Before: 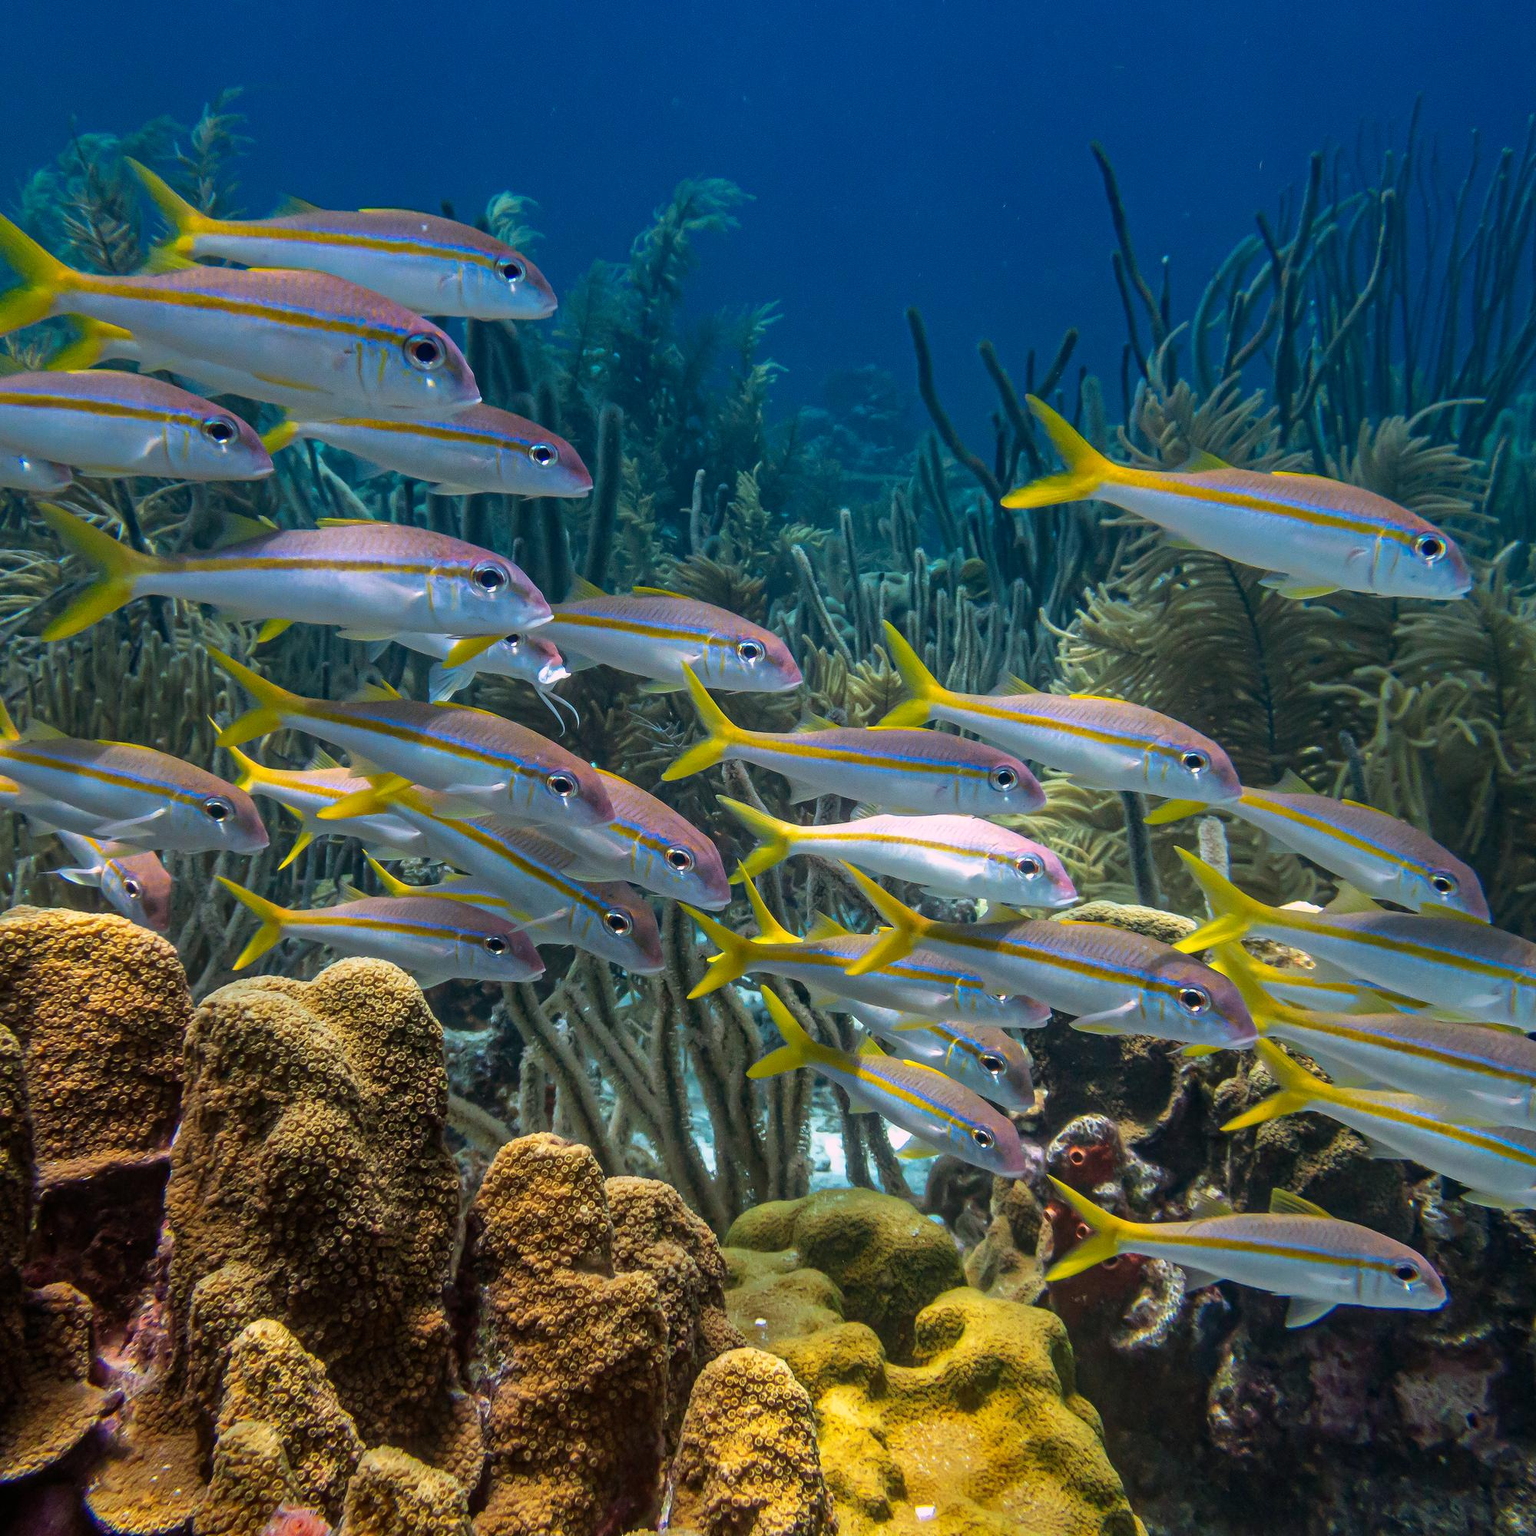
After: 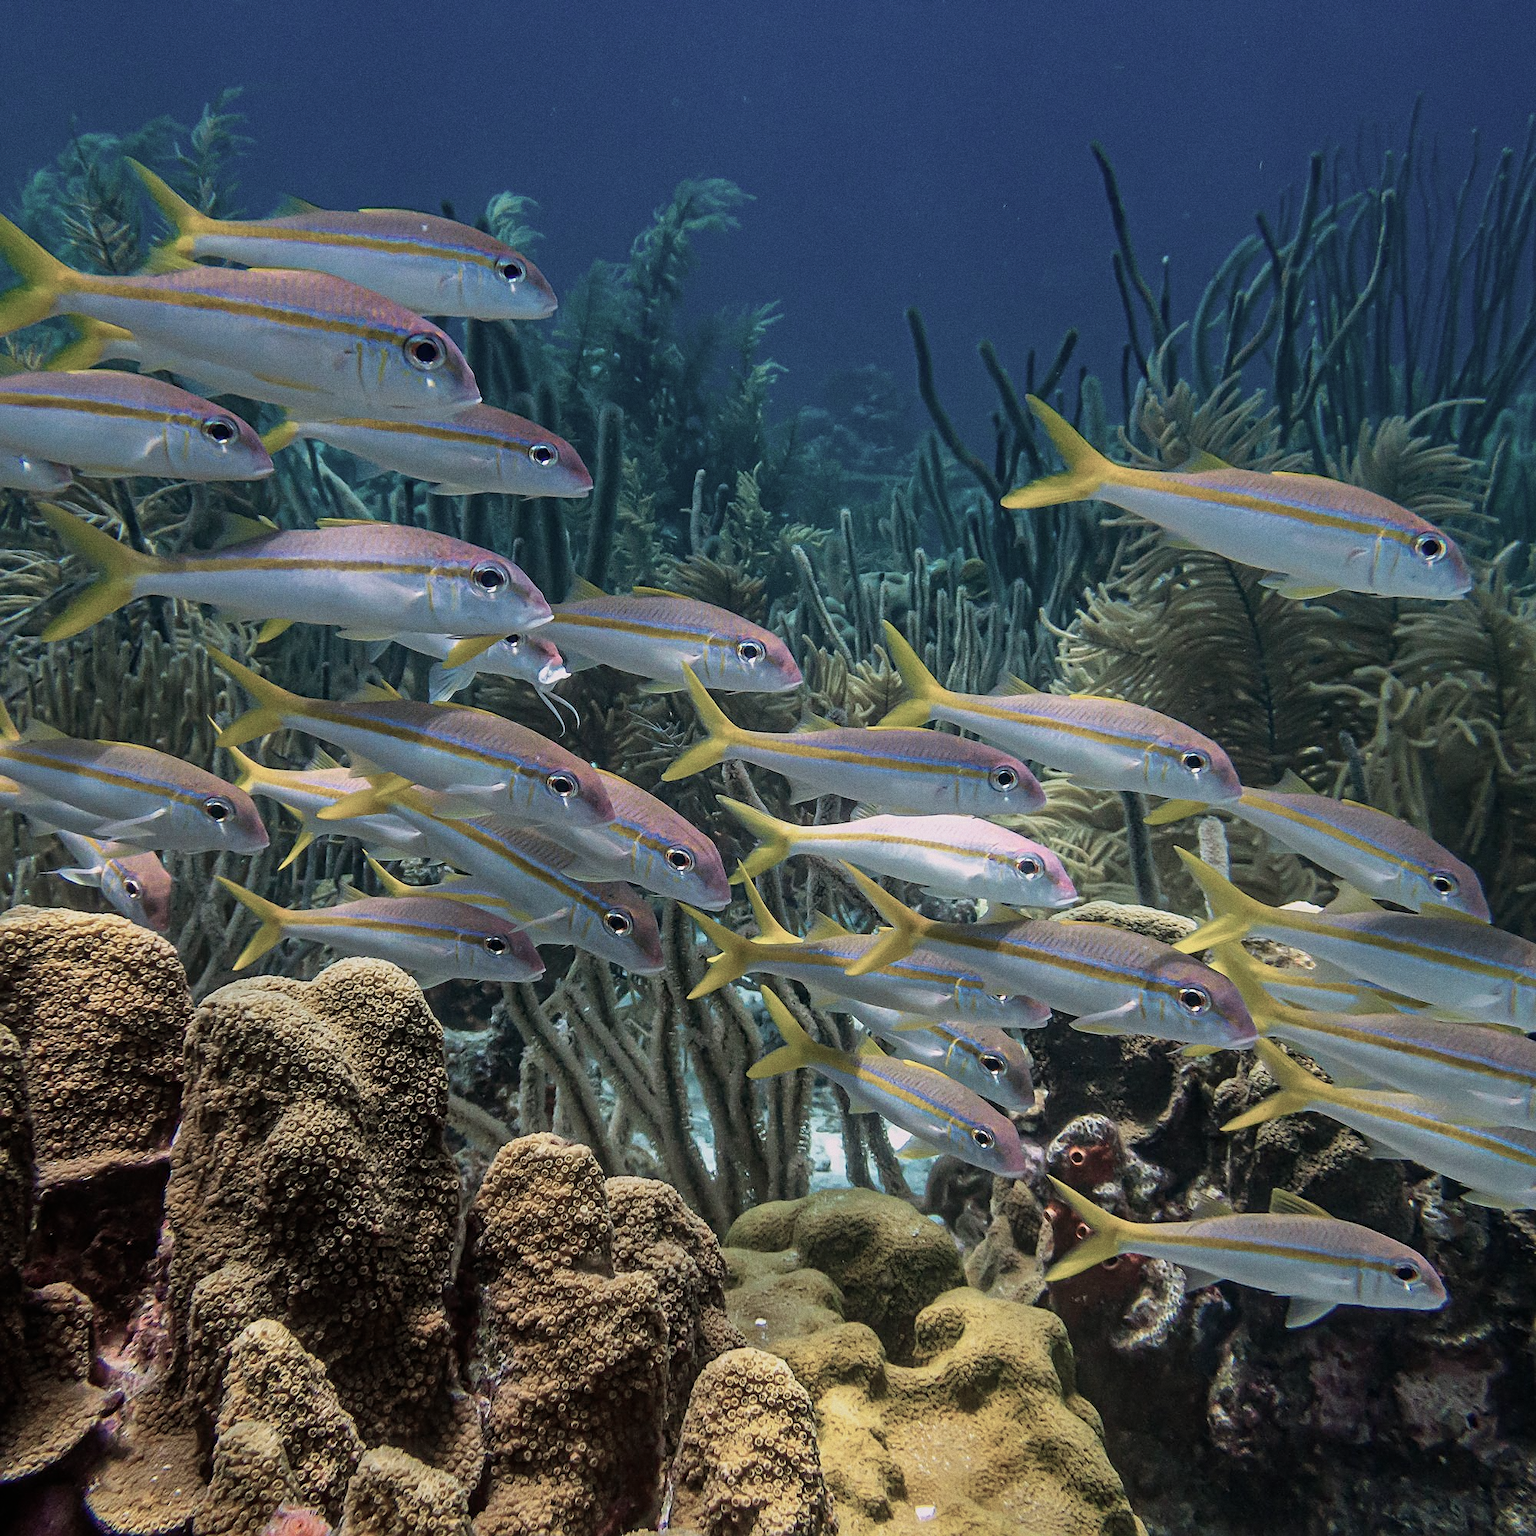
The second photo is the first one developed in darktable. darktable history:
filmic rgb: black relative exposure -14.19 EV, white relative exposure 3.39 EV, hardness 7.89, preserve chrominance max RGB
grain: coarseness 0.09 ISO
color zones: curves: ch0 [(0, 0.559) (0.153, 0.551) (0.229, 0.5) (0.429, 0.5) (0.571, 0.5) (0.714, 0.5) (0.857, 0.5) (1, 0.559)]; ch1 [(0, 0.417) (0.112, 0.336) (0.213, 0.26) (0.429, 0.34) (0.571, 0.35) (0.683, 0.331) (0.857, 0.344) (1, 0.417)]
sharpen: on, module defaults
